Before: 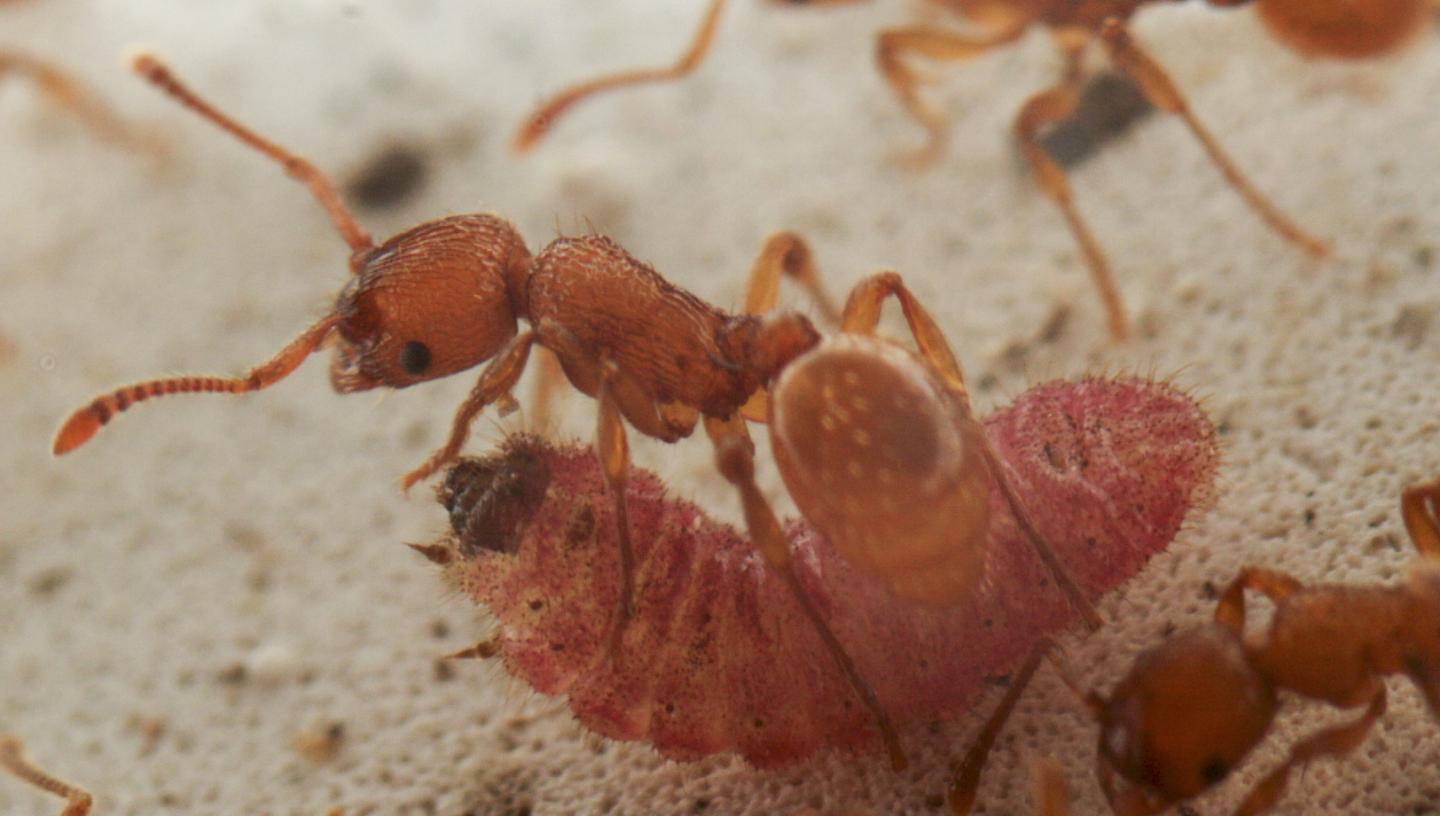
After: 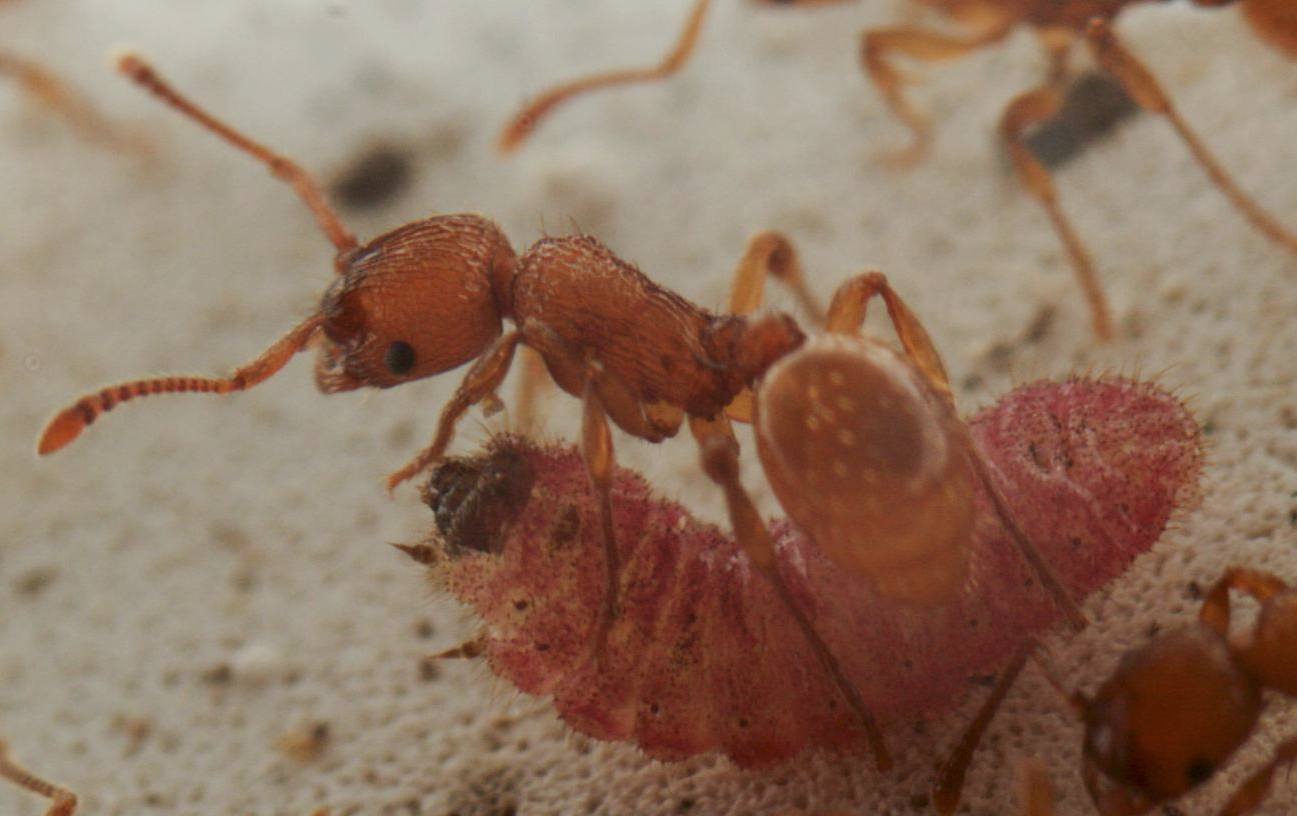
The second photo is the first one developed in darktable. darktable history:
crop and rotate: left 1.088%, right 8.807%
exposure: exposure -0.36 EV, compensate highlight preservation false
rgb levels: preserve colors max RGB
